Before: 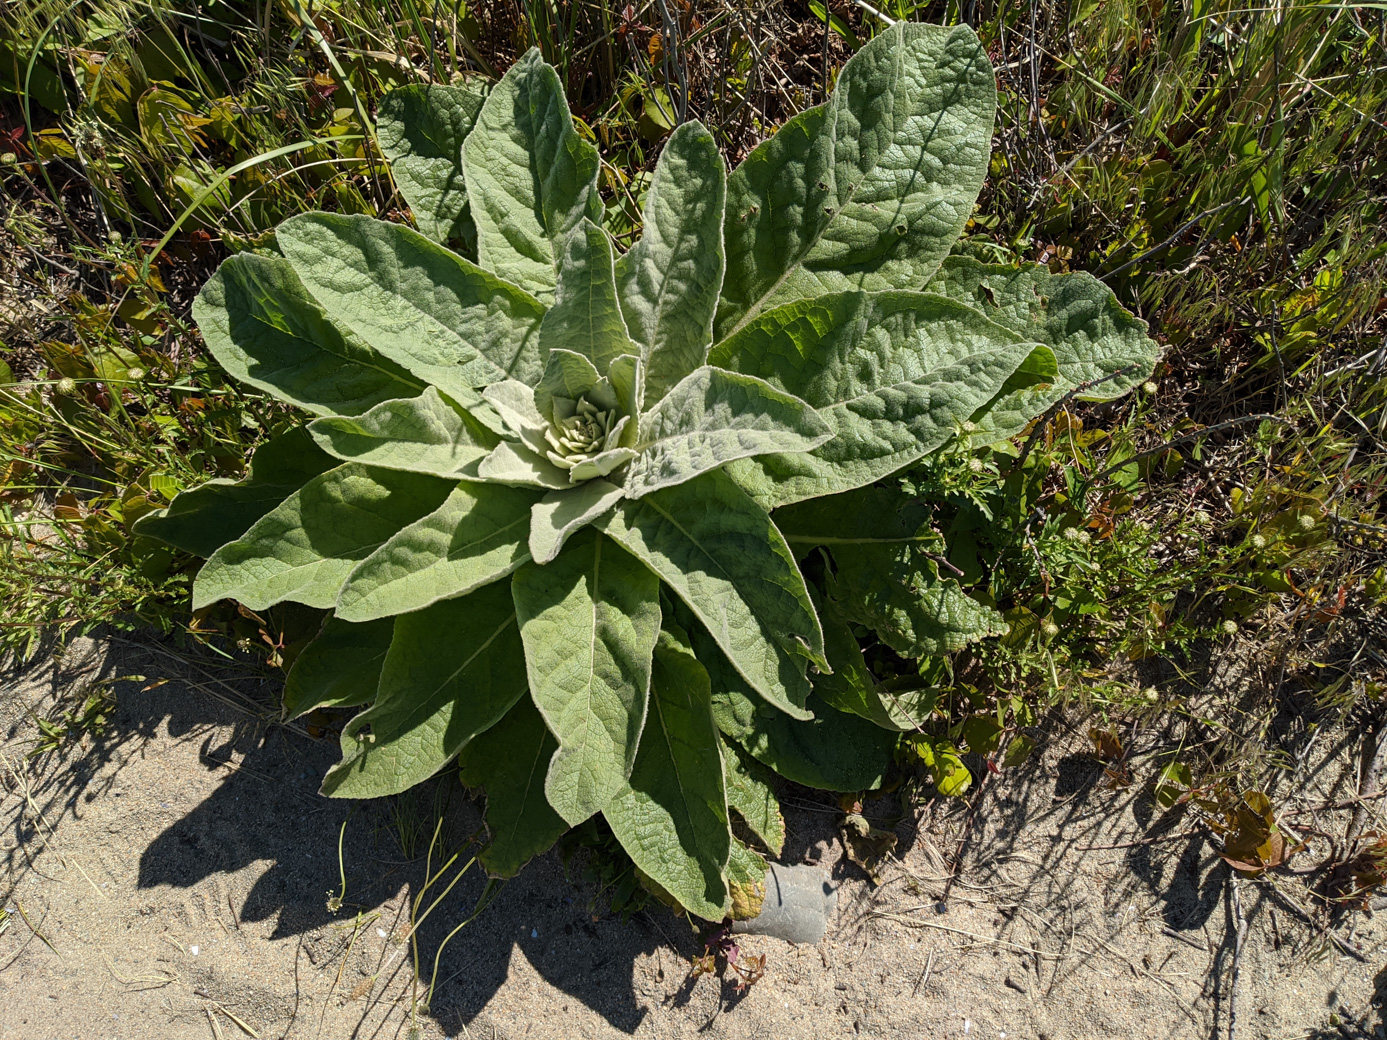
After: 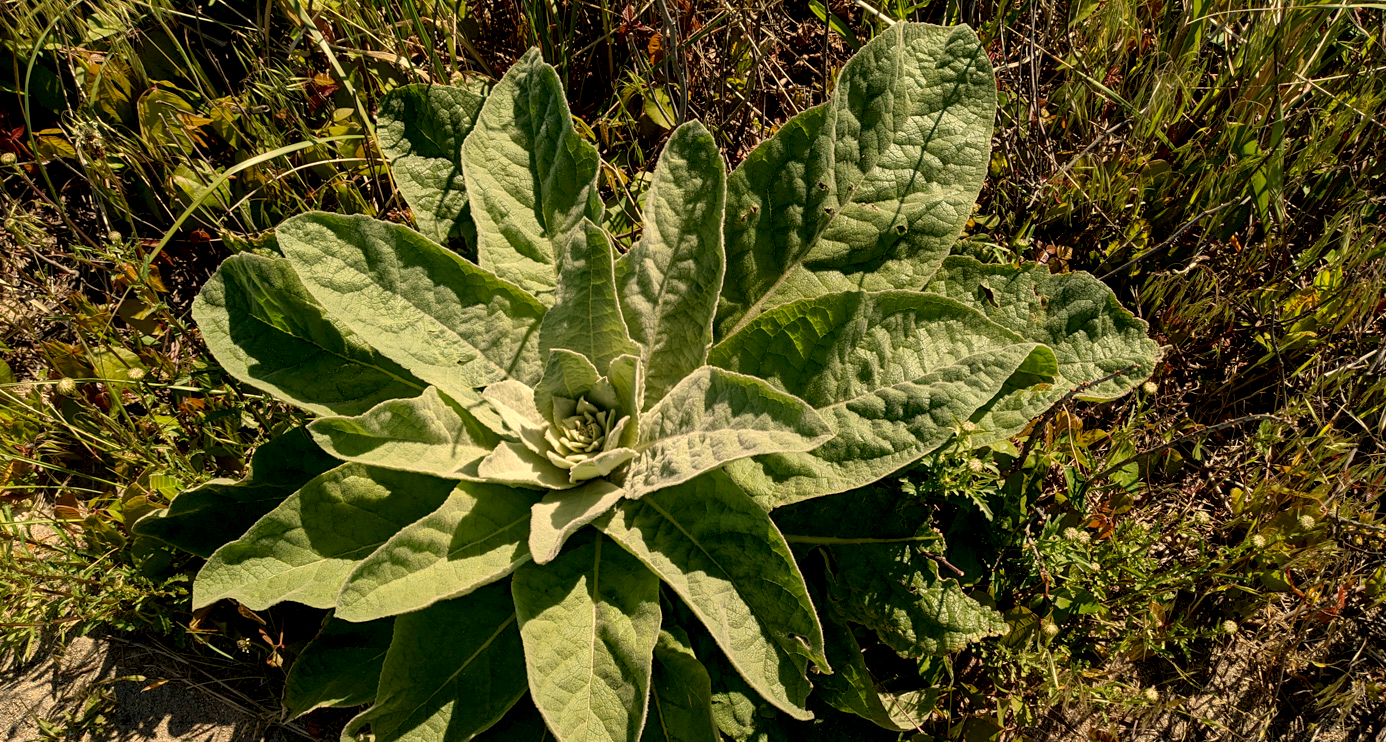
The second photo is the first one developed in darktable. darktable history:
crop: bottom 28.576%
exposure: black level correction 0.01, exposure 0.011 EV, compensate highlight preservation false
white balance: red 1.123, blue 0.83
